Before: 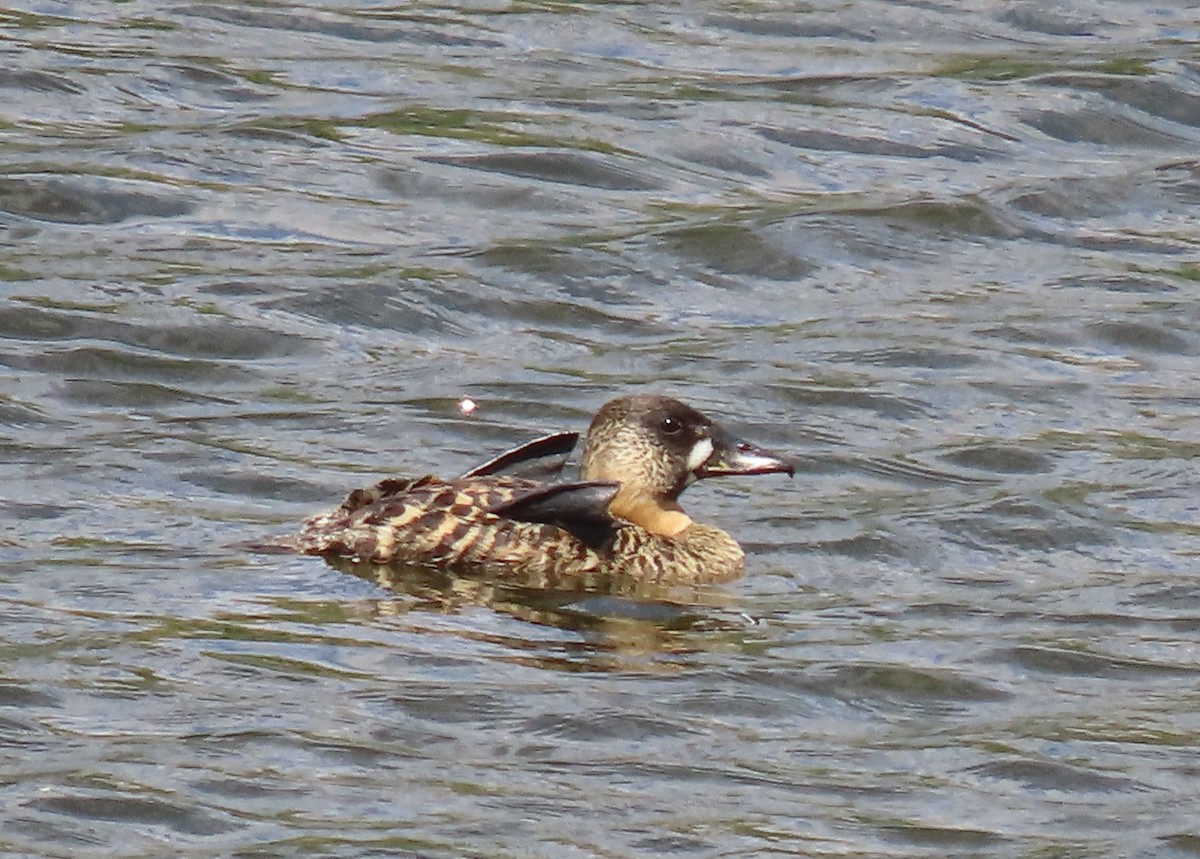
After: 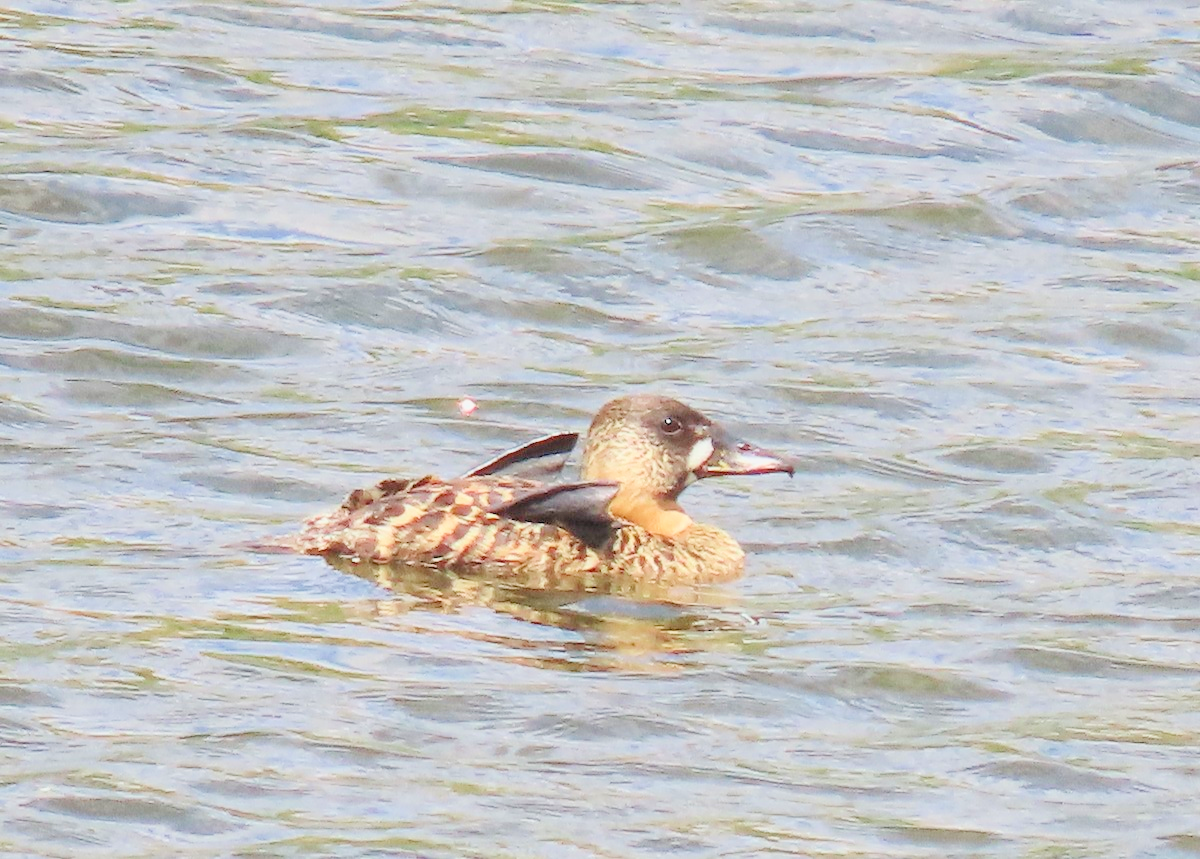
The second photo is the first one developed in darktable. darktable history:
filmic rgb: middle gray luminance 3.58%, black relative exposure -6.02 EV, white relative exposure 6.37 EV, threshold 3.03 EV, dynamic range scaling 22.2%, target black luminance 0%, hardness 2.31, latitude 46.27%, contrast 0.776, highlights saturation mix 98.57%, shadows ↔ highlights balance 0.199%, add noise in highlights 0.001, color science v3 (2019), use custom middle-gray values true, contrast in highlights soft, enable highlight reconstruction true
